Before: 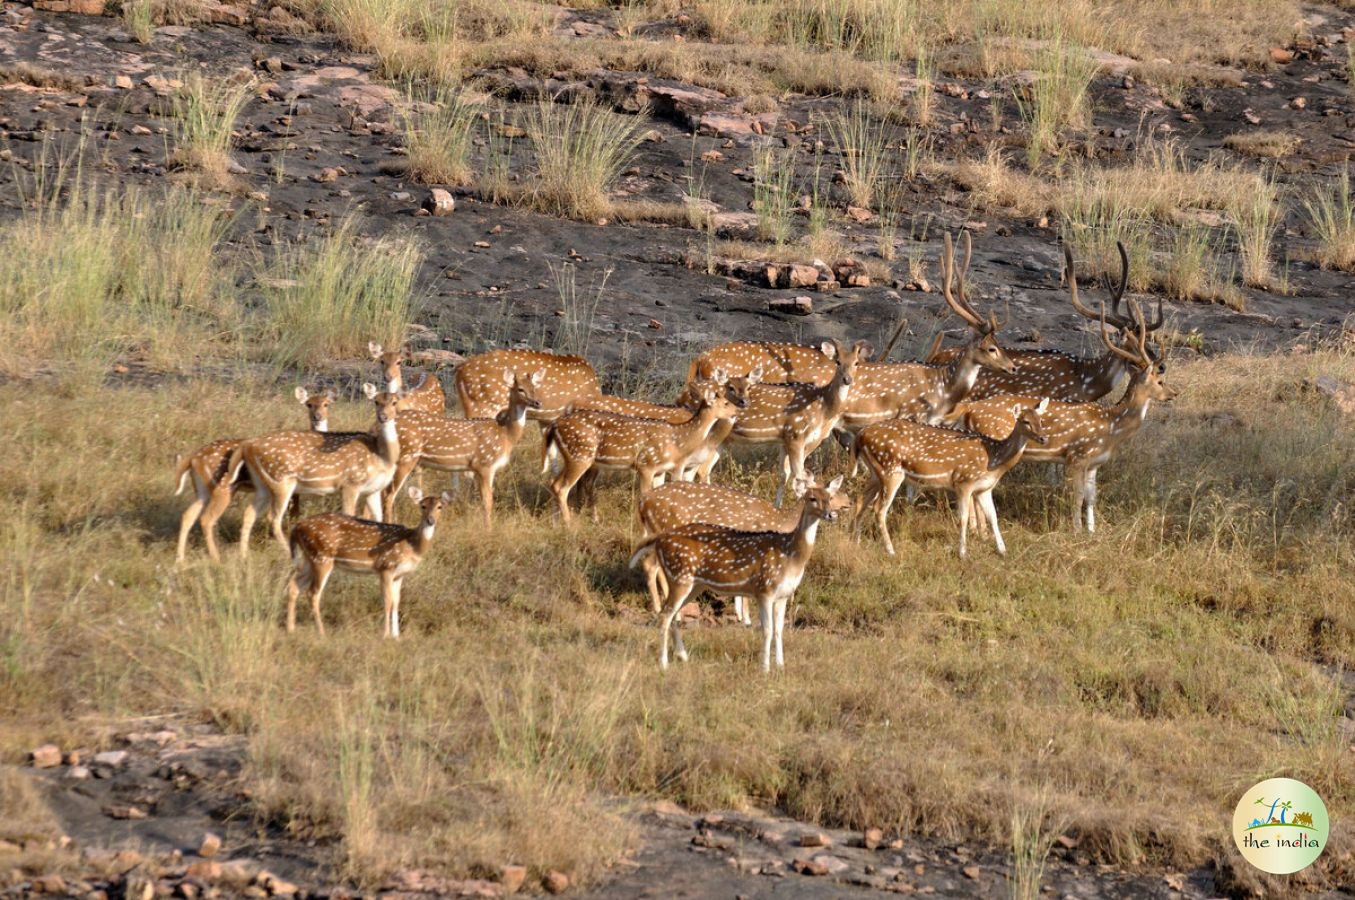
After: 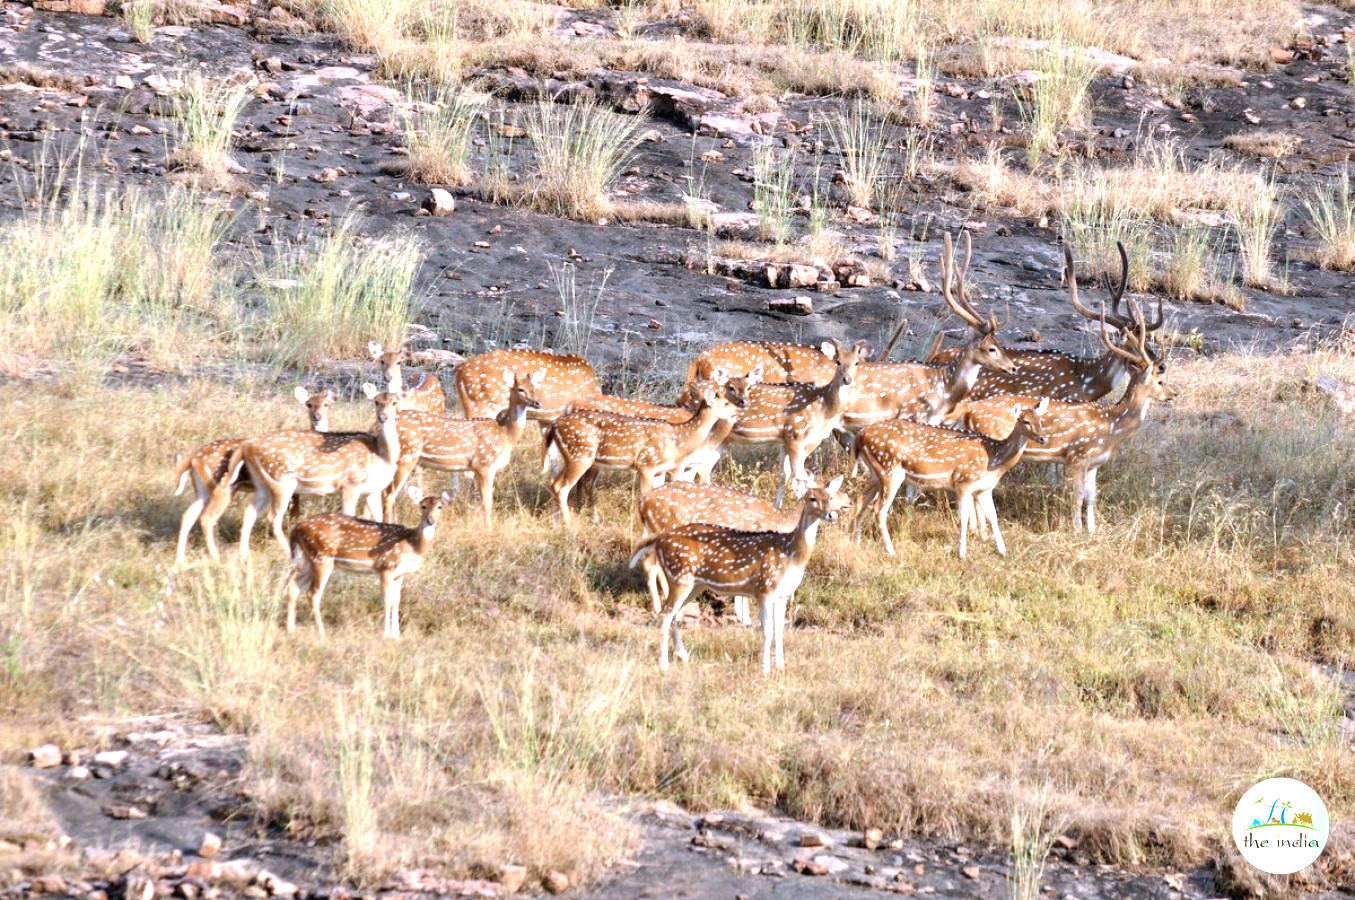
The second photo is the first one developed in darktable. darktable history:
color correction: highlights a* -4.18, highlights b* -10.81
exposure: black level correction 0, exposure 1.1 EV, compensate exposure bias true, compensate highlight preservation false
white balance: red 1.004, blue 1.096
